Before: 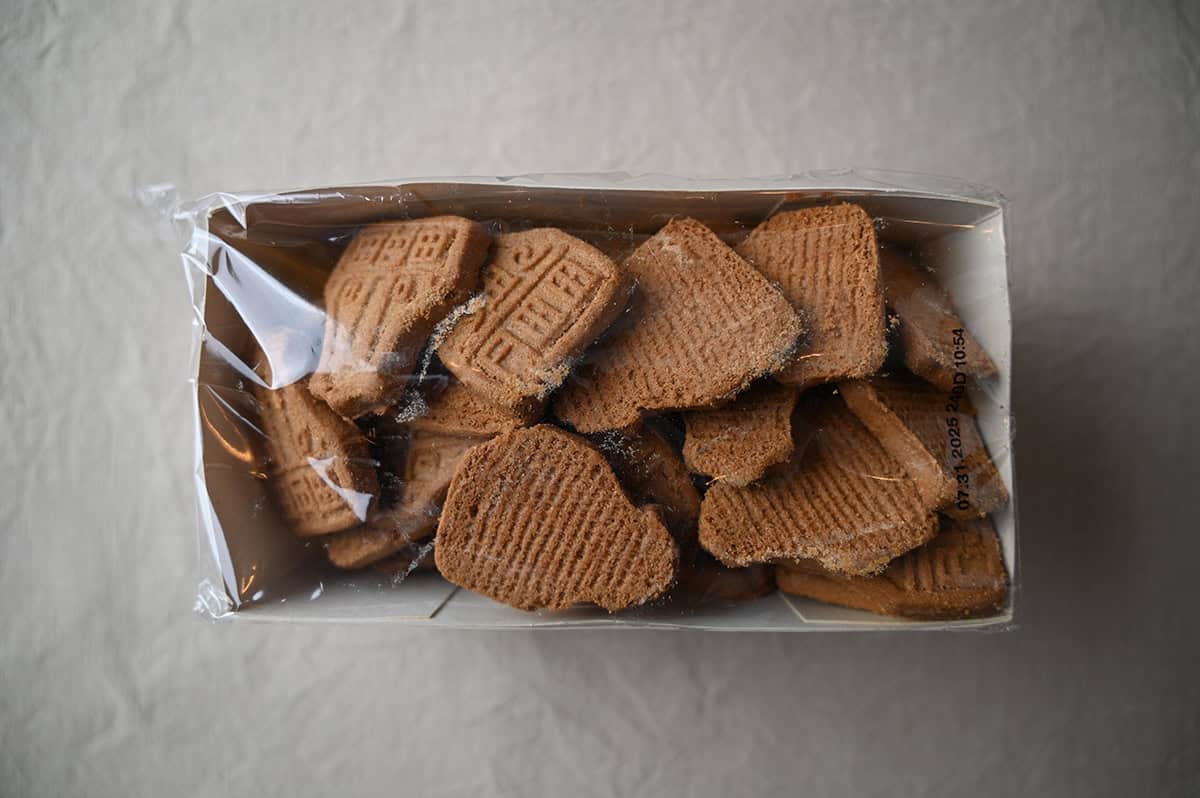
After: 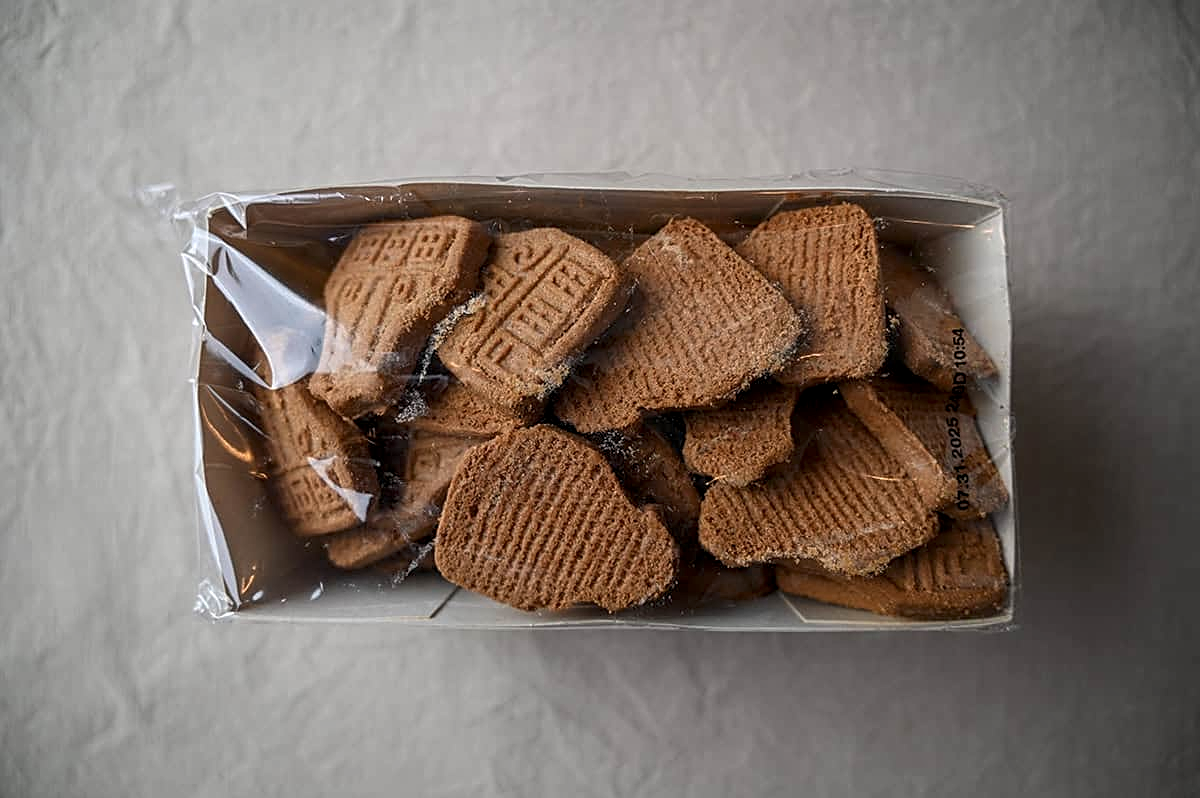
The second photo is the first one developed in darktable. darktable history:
exposure: exposure -0.068 EV, compensate highlight preservation false
local contrast: on, module defaults
sharpen: on, module defaults
